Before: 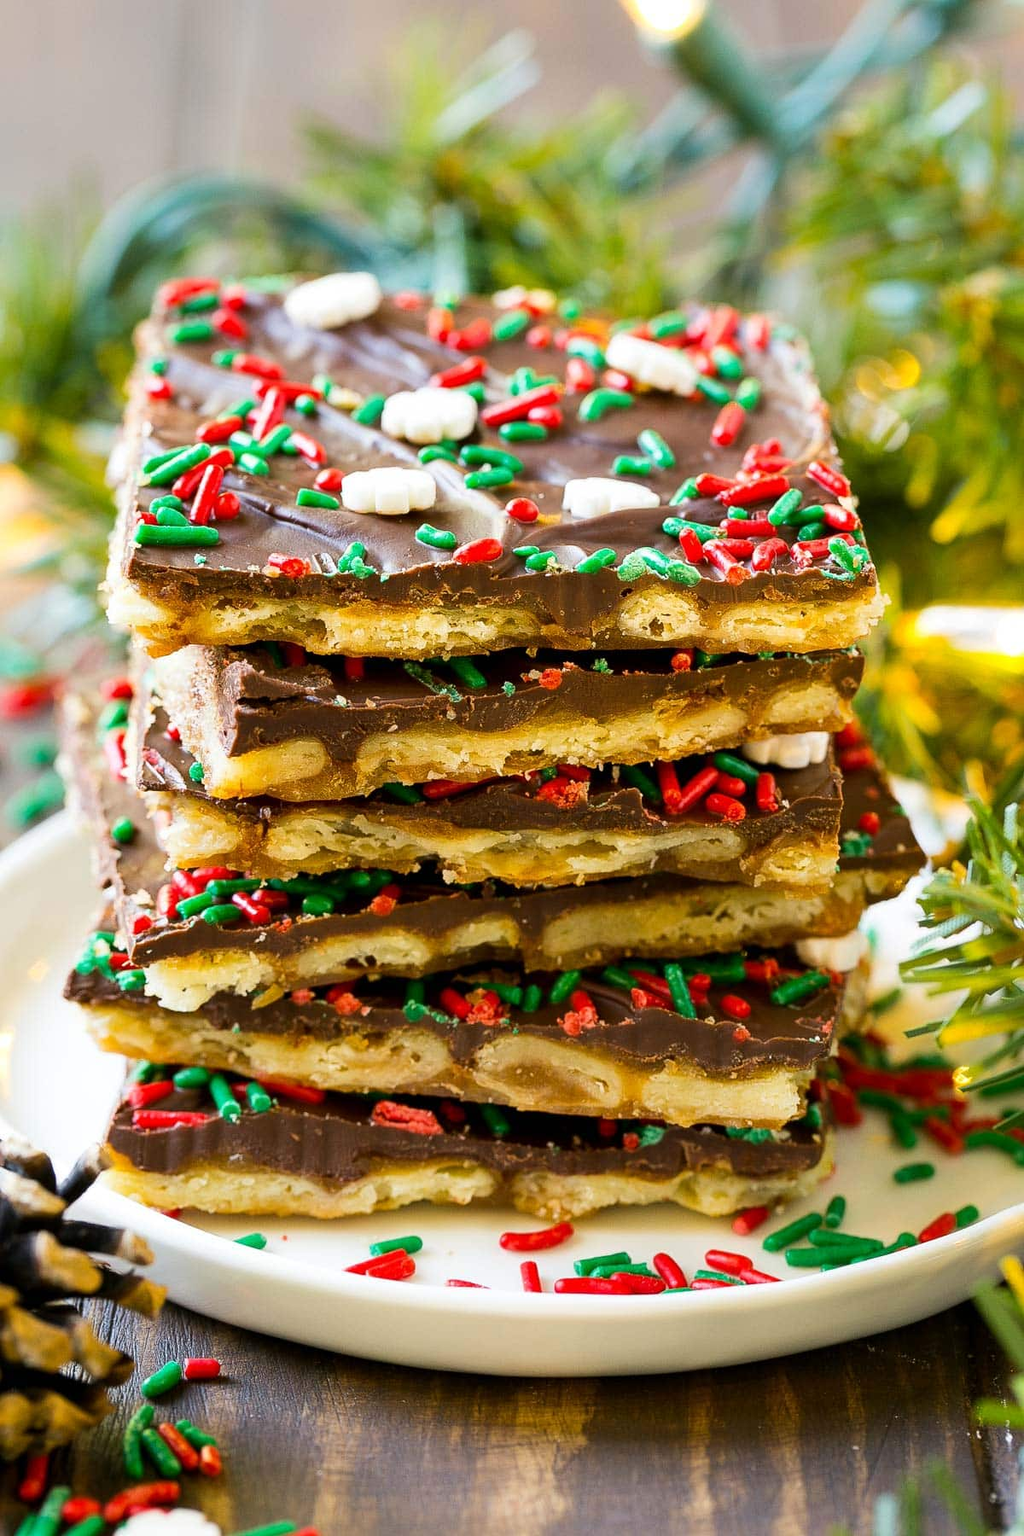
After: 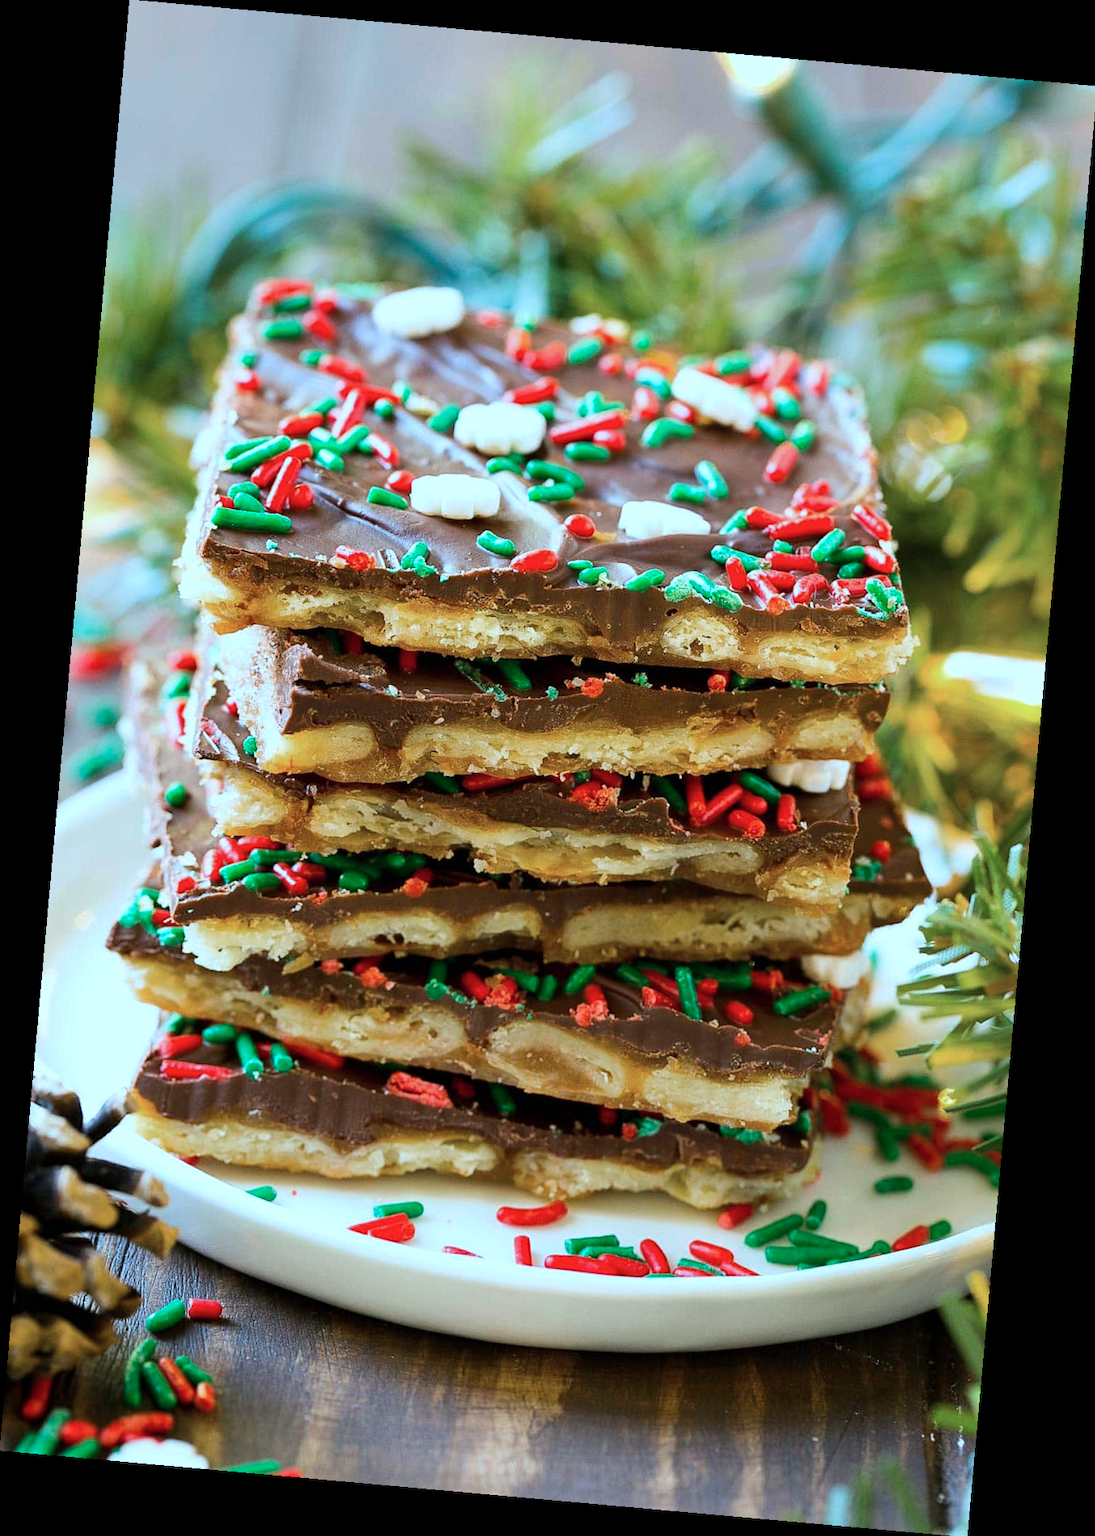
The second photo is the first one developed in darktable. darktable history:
color correction: highlights a* -9.73, highlights b* -21.22
color zones: curves: ch0 [(0, 0.5) (0.143, 0.5) (0.286, 0.456) (0.429, 0.5) (0.571, 0.5) (0.714, 0.5) (0.857, 0.5) (1, 0.5)]; ch1 [(0, 0.5) (0.143, 0.5) (0.286, 0.422) (0.429, 0.5) (0.571, 0.5) (0.714, 0.5) (0.857, 0.5) (1, 0.5)]
rotate and perspective: rotation 5.12°, automatic cropping off
